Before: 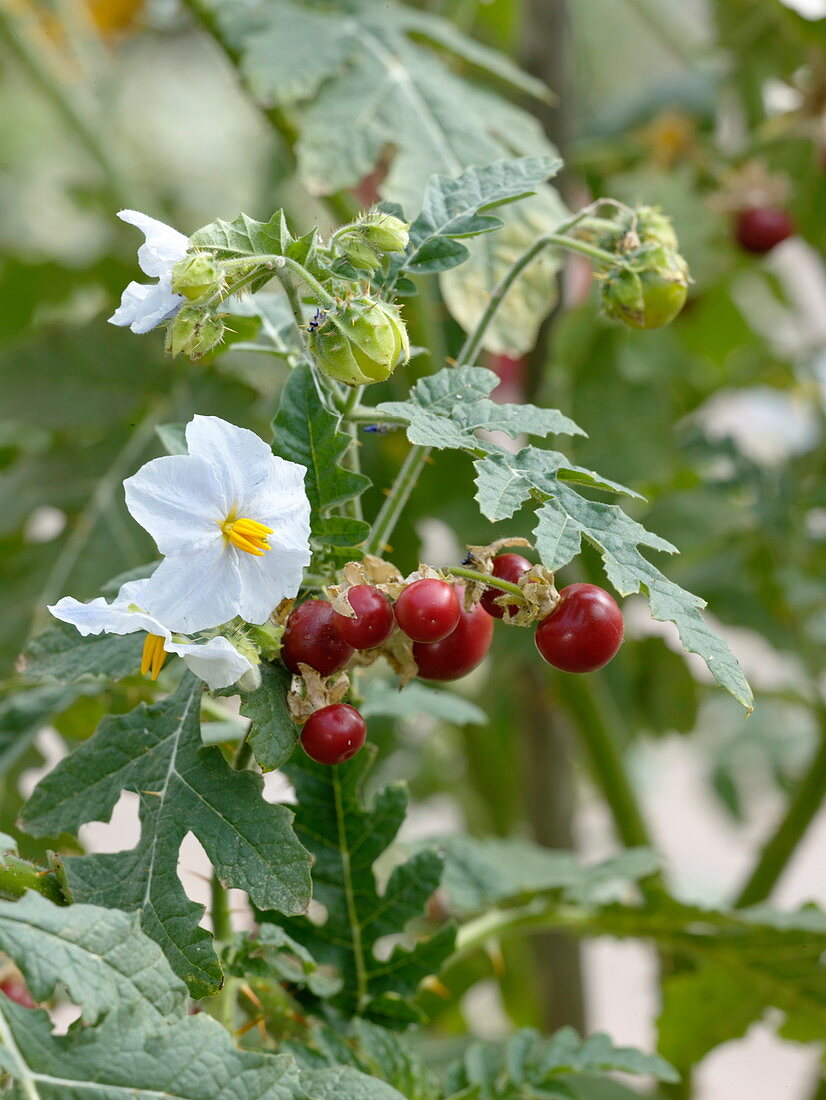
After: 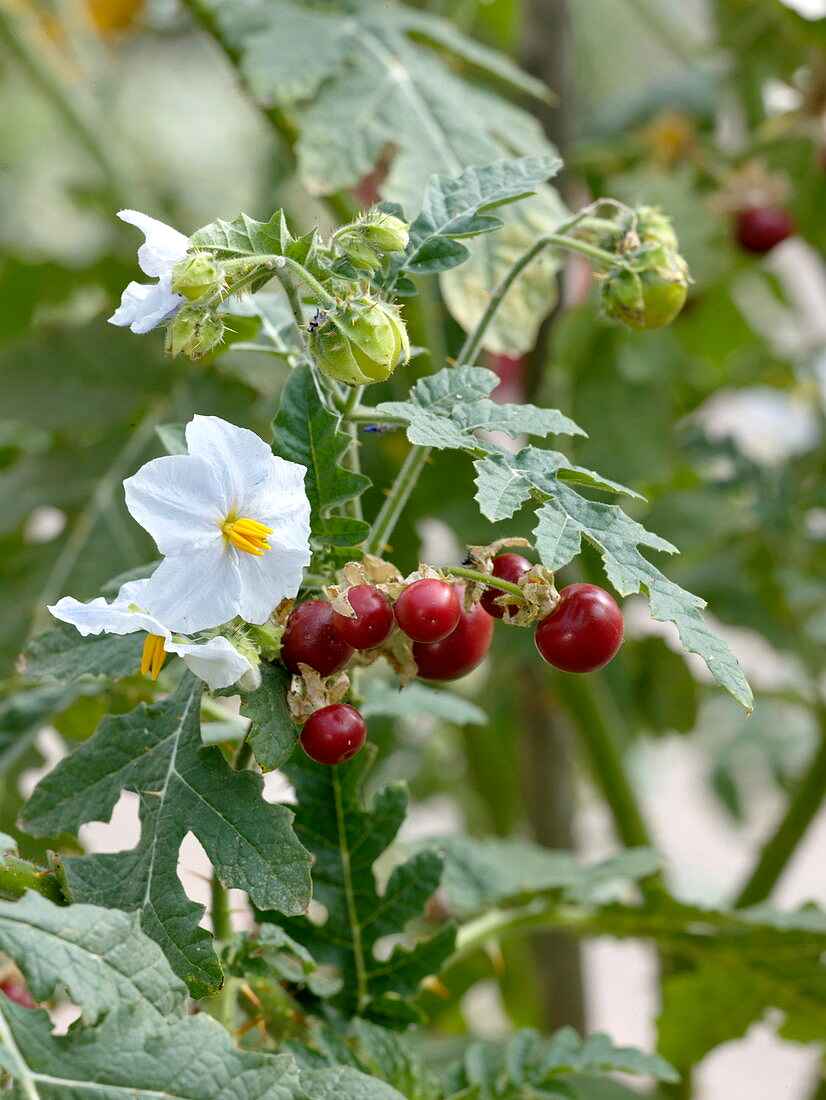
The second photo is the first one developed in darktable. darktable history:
contrast equalizer: y [[0.6 ×6], [0.55 ×6], [0 ×6], [0 ×6], [0 ×6]], mix 0.21
